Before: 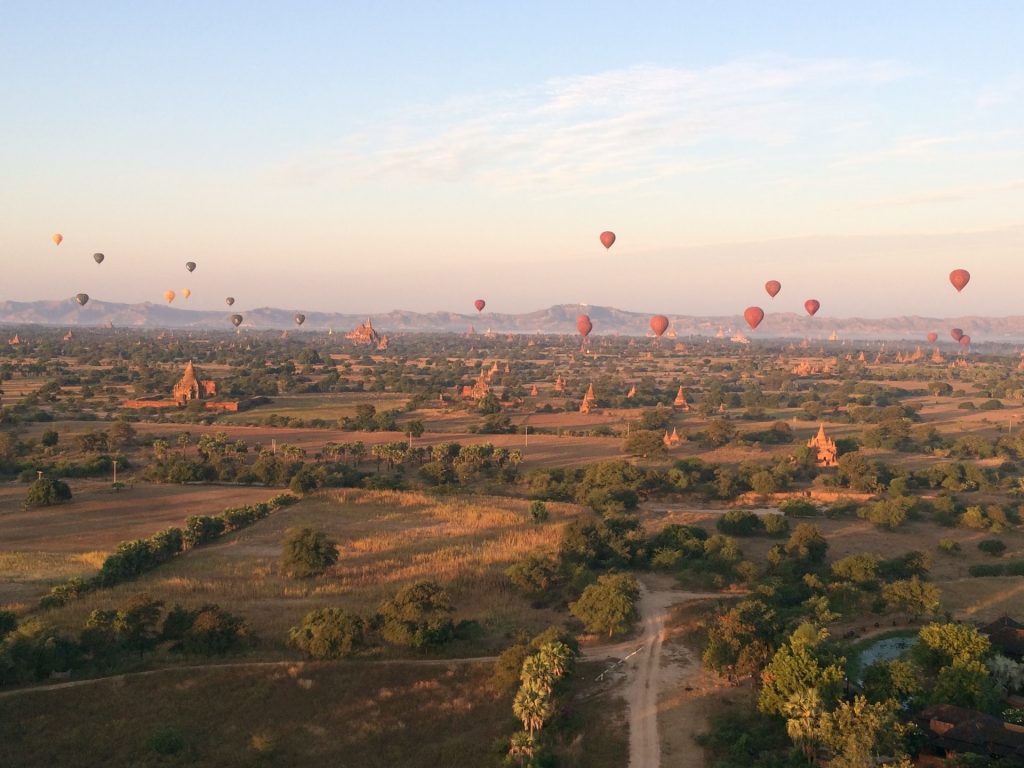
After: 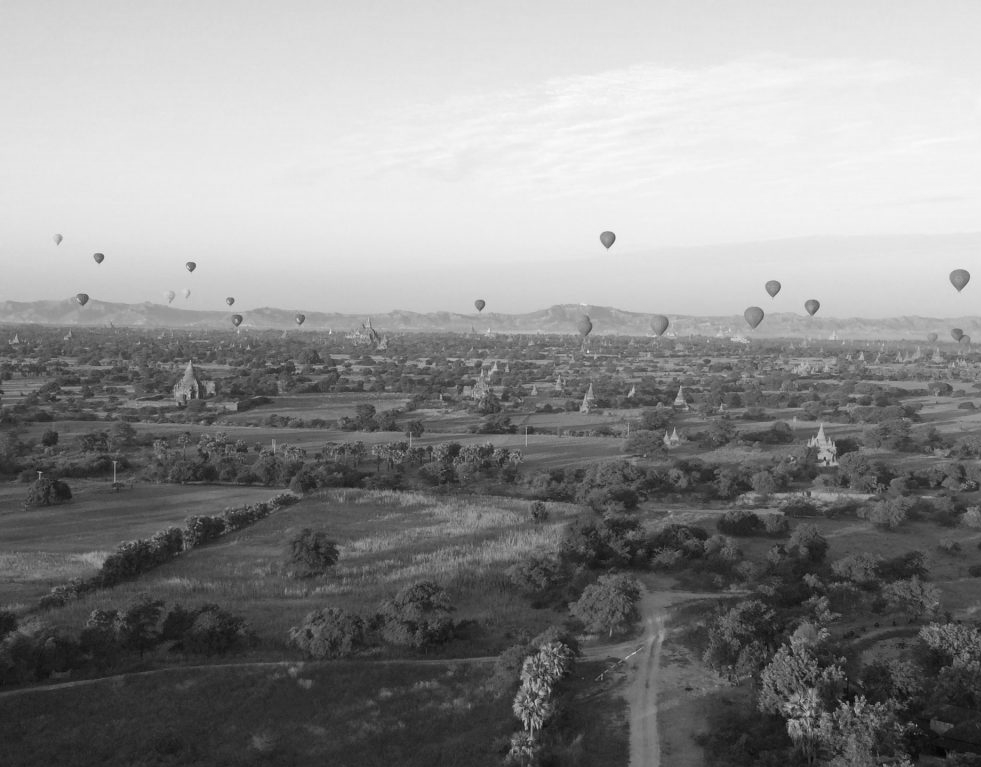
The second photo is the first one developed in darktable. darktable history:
monochrome: on, module defaults
crop: right 4.126%, bottom 0.031%
